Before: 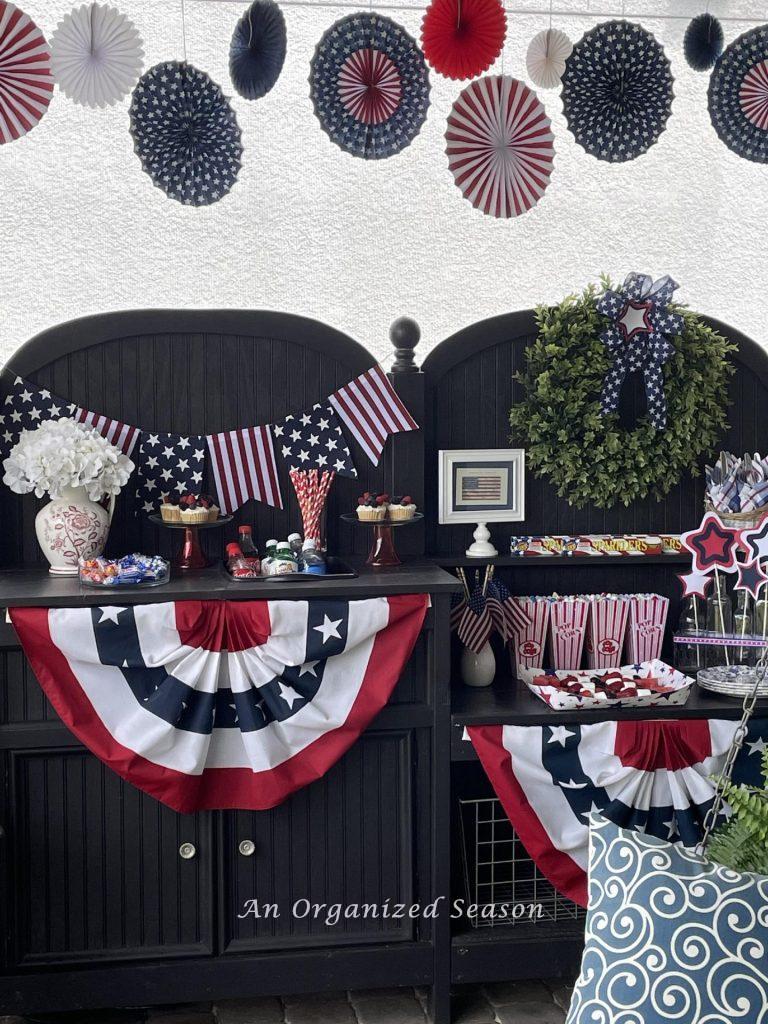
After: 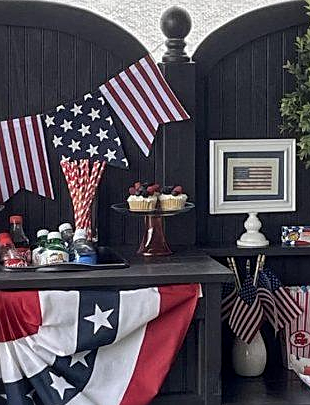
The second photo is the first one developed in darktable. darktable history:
sharpen: on, module defaults
crop: left 29.908%, top 30.29%, right 29.661%, bottom 30.137%
local contrast: on, module defaults
